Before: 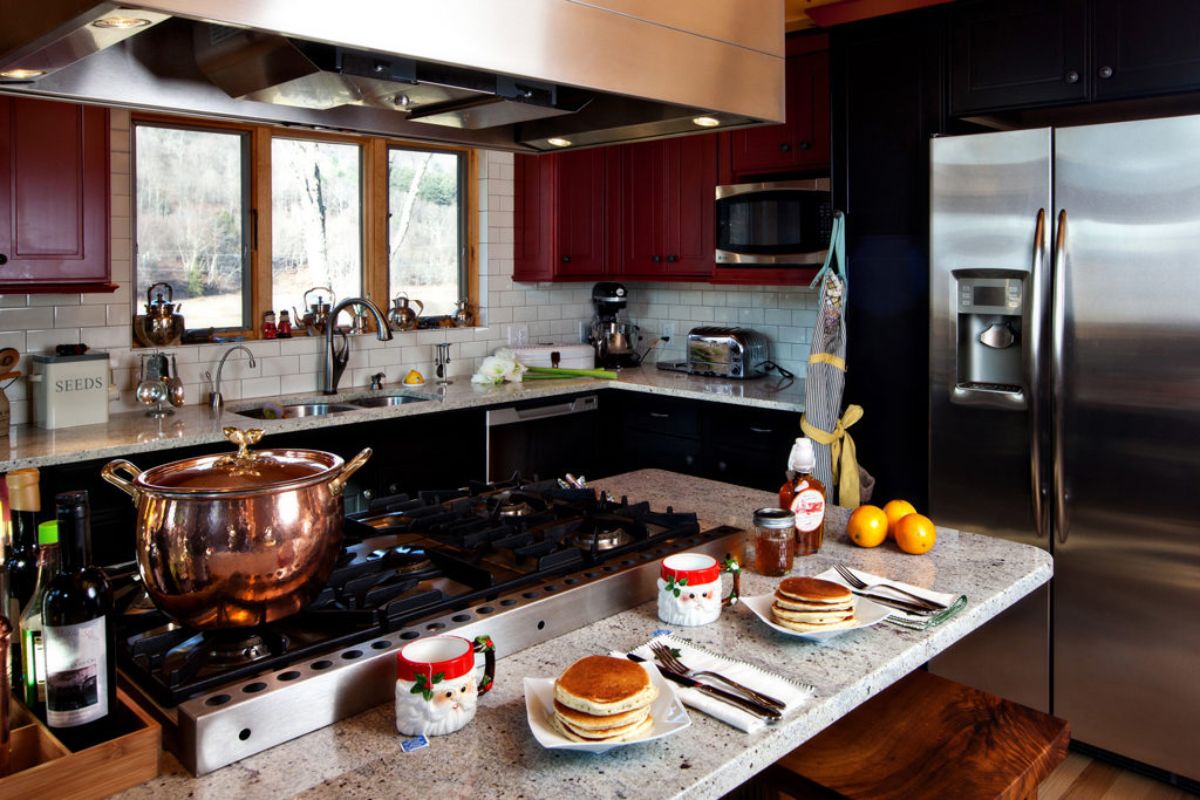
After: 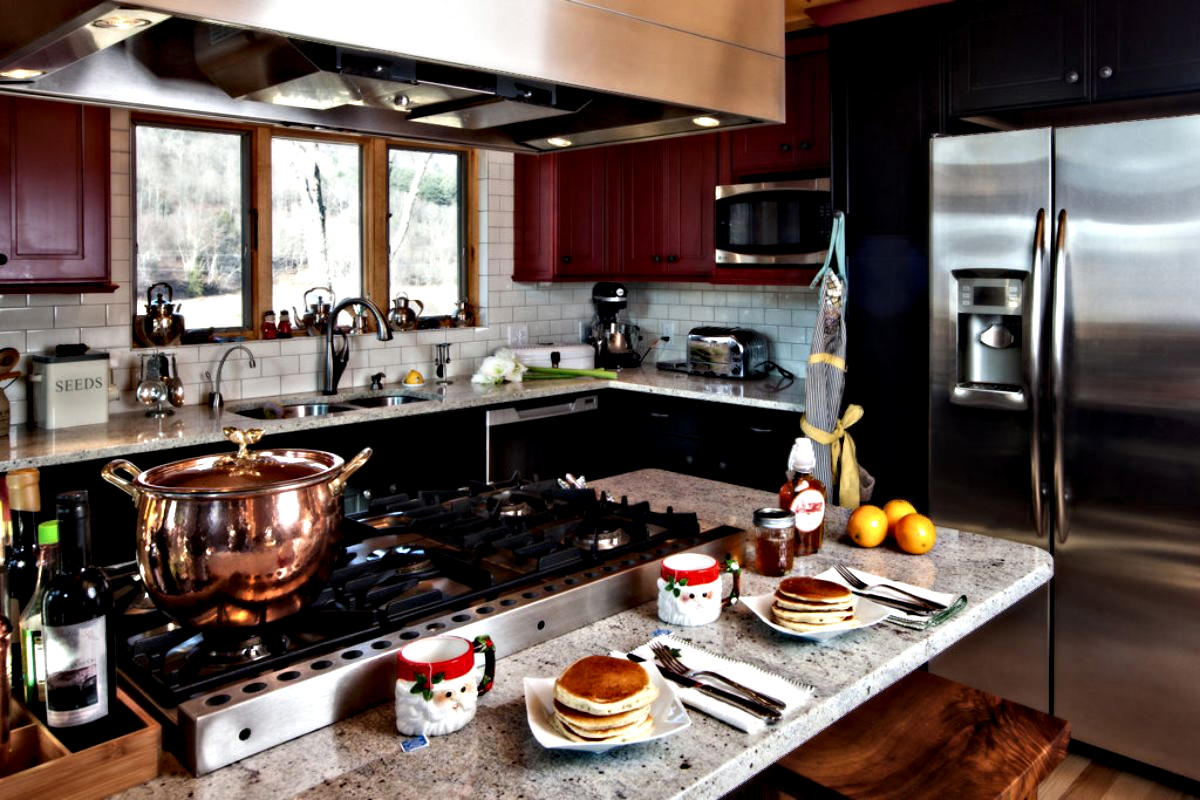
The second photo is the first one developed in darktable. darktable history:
contrast equalizer: y [[0.511, 0.558, 0.631, 0.632, 0.559, 0.512], [0.5 ×6], [0.5 ×6], [0 ×6], [0 ×6]]
